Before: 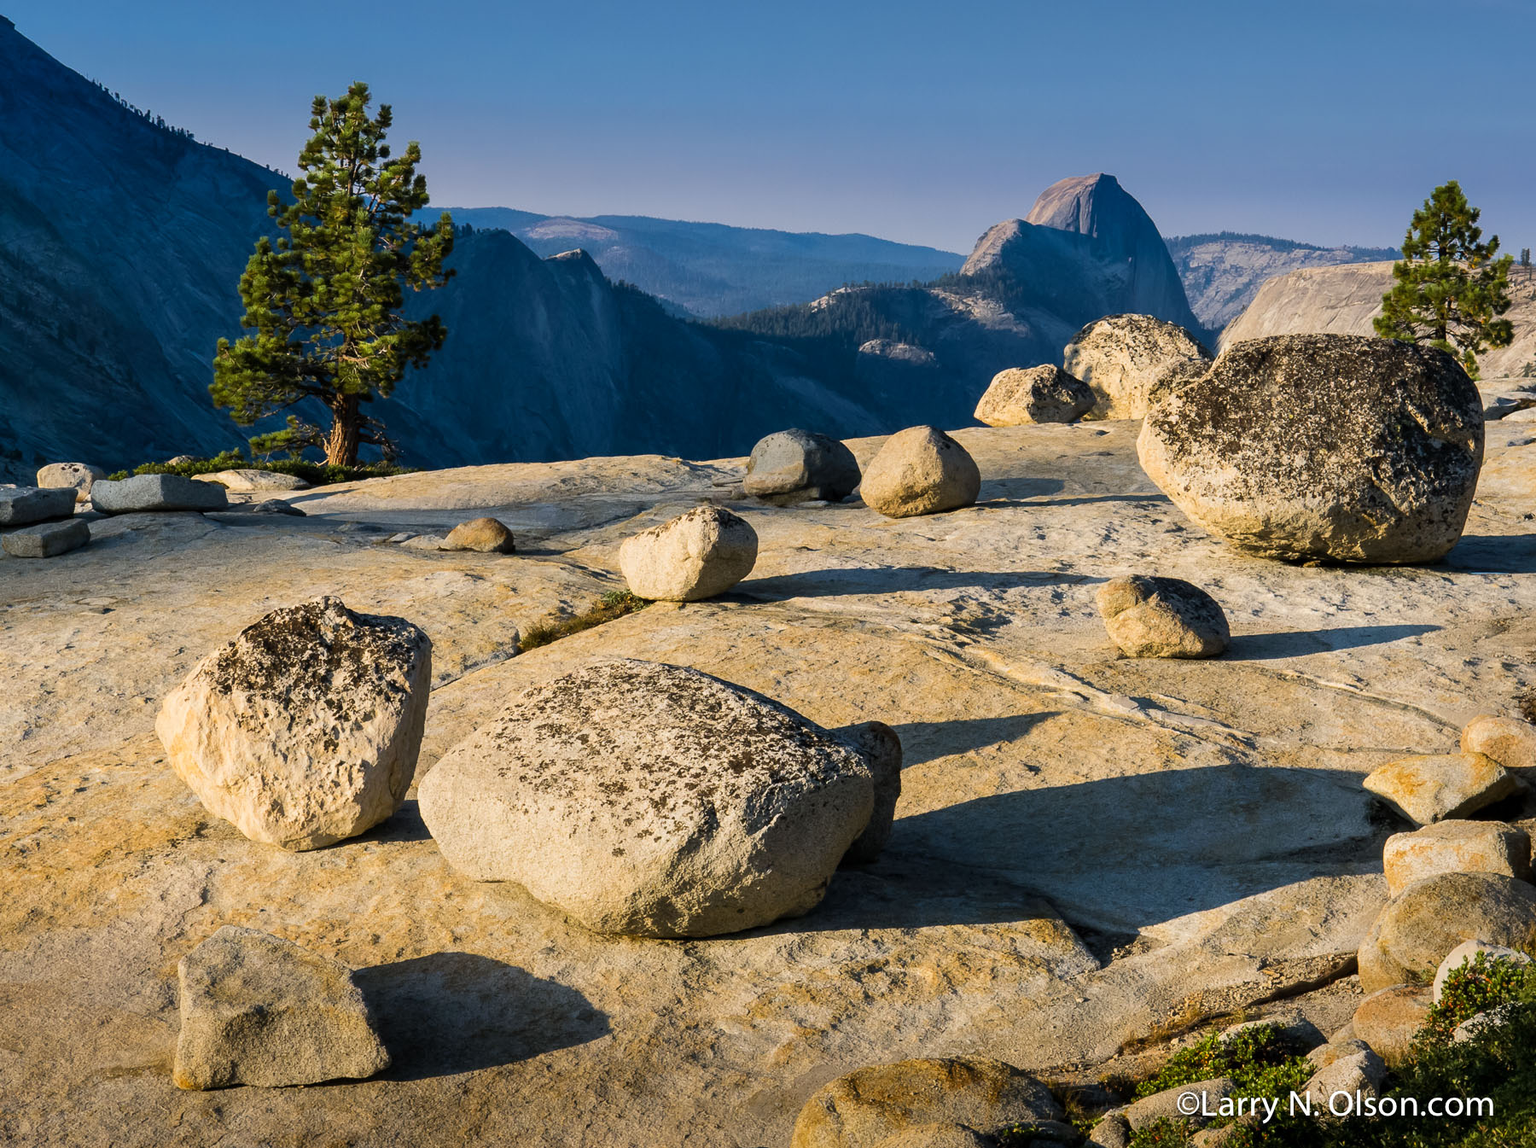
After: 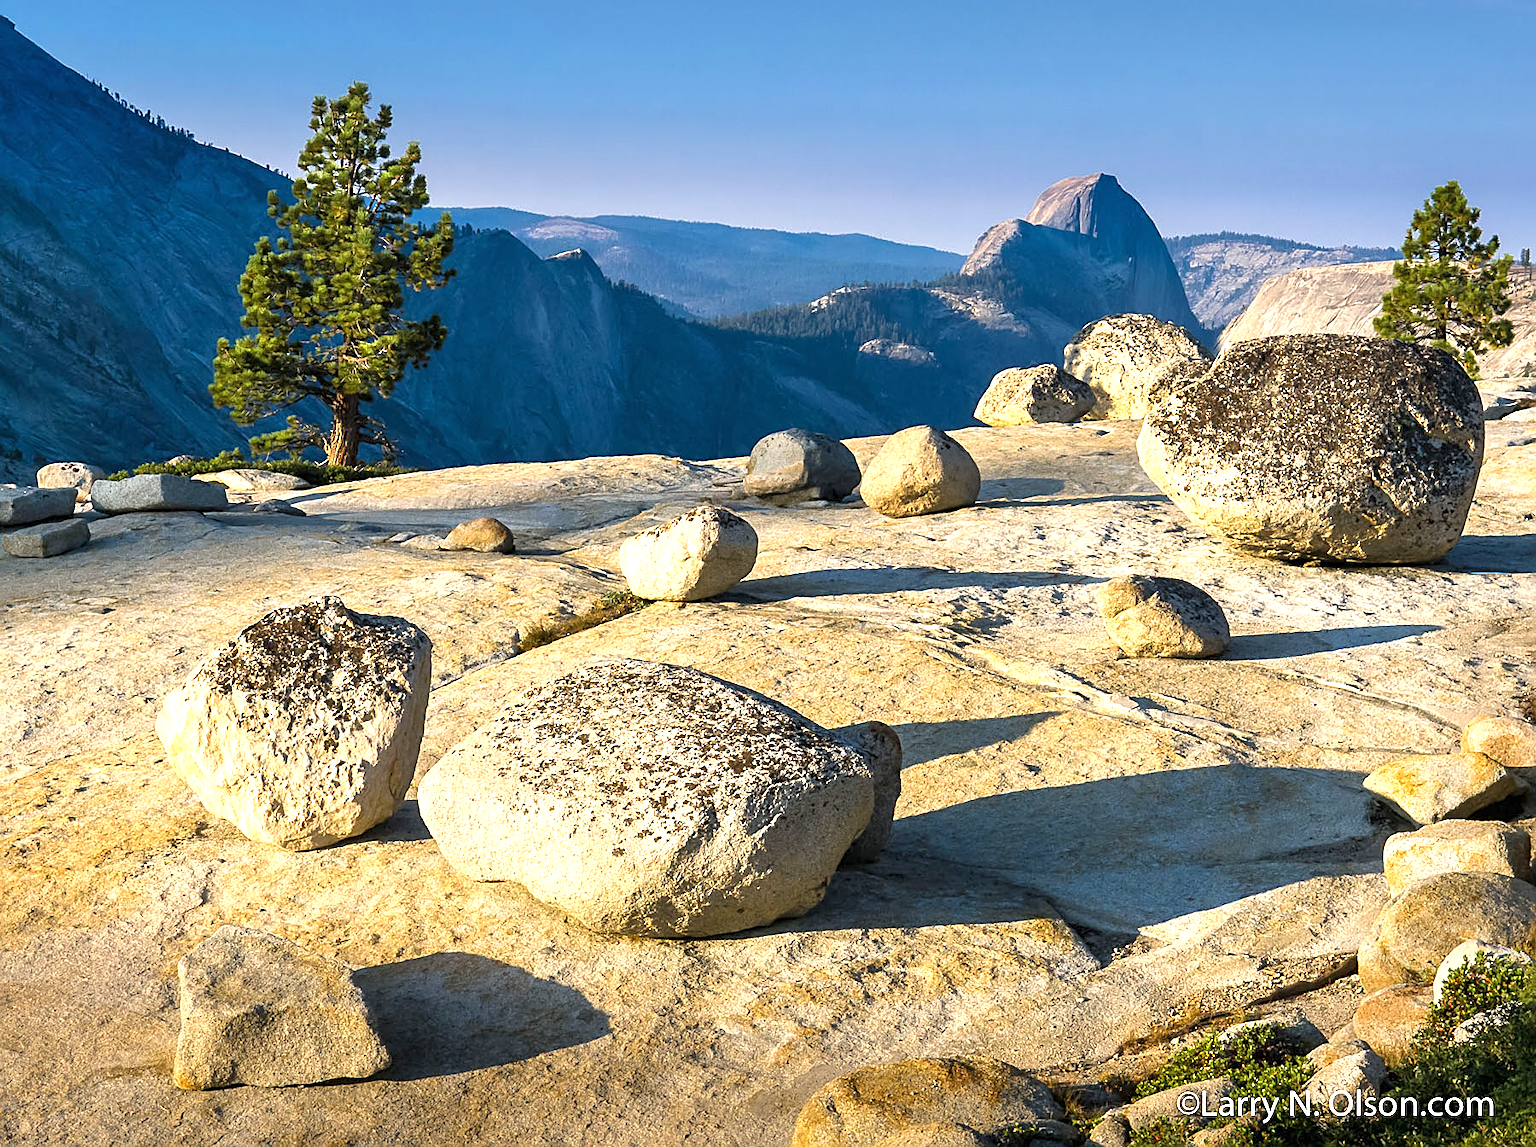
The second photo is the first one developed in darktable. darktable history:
exposure: black level correction 0, exposure 1.2 EV, compensate highlight preservation false
tone equalizer: -8 EV 0.25 EV, -7 EV 0.417 EV, -6 EV 0.417 EV, -5 EV 0.25 EV, -3 EV -0.25 EV, -2 EV -0.417 EV, -1 EV -0.417 EV, +0 EV -0.25 EV, edges refinement/feathering 500, mask exposure compensation -1.57 EV, preserve details guided filter
sharpen: amount 0.6
